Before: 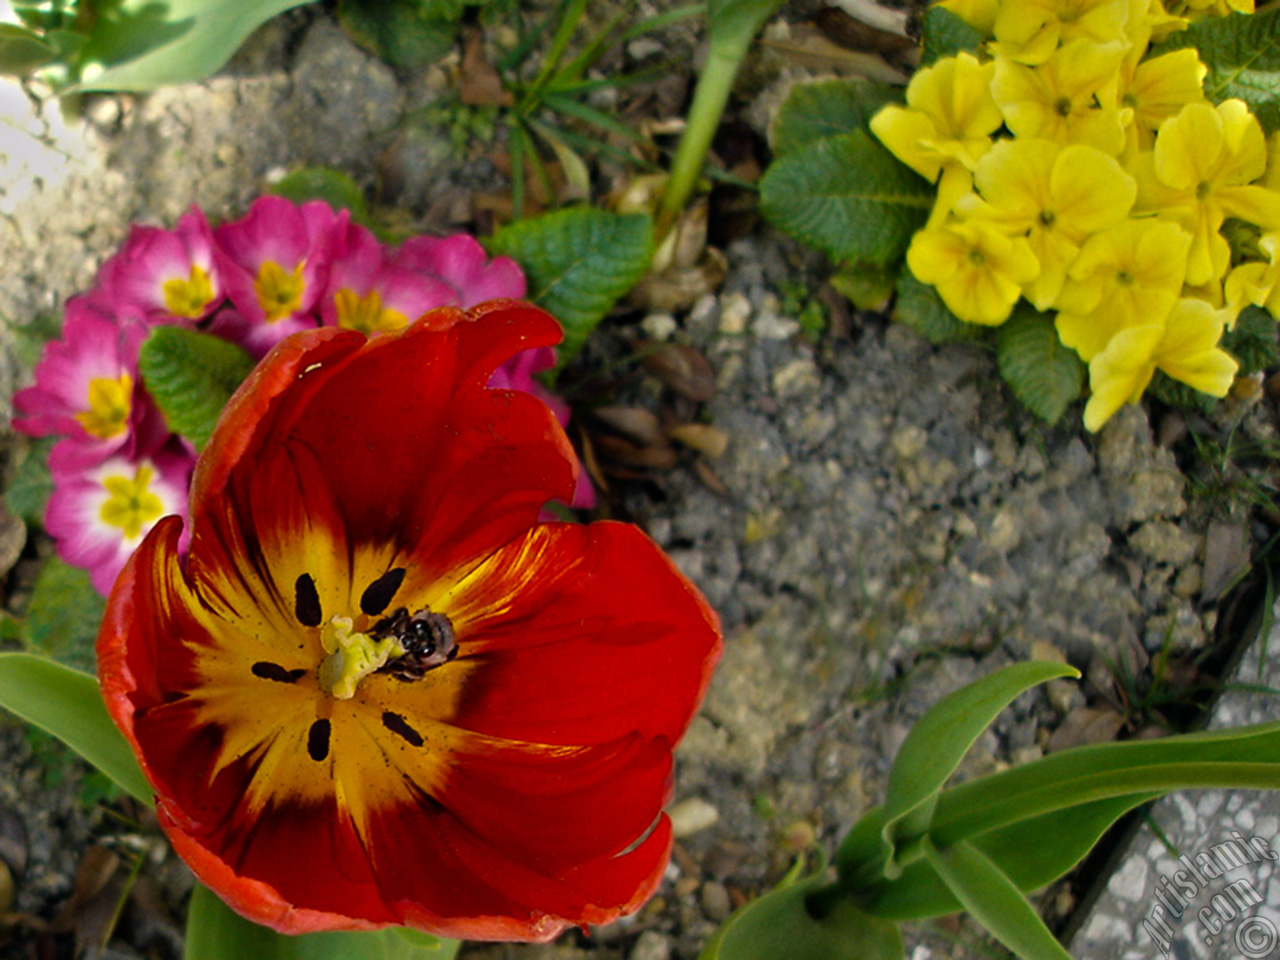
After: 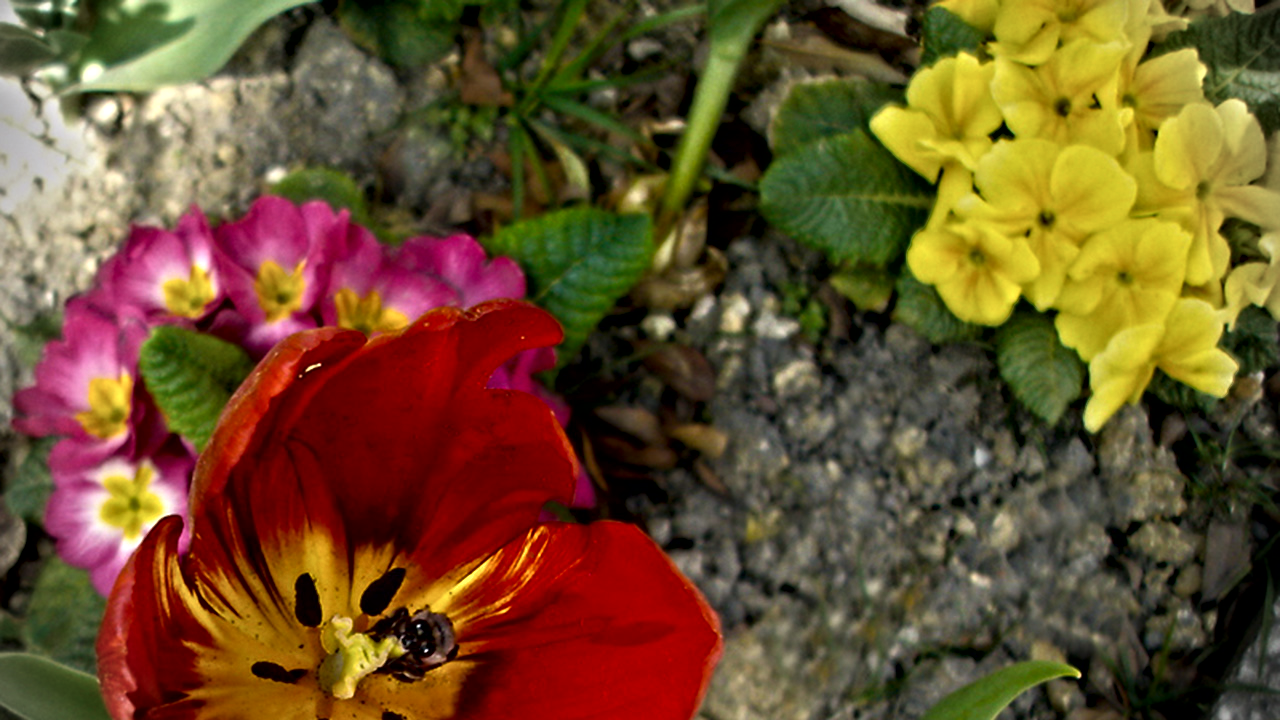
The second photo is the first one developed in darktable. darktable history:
crop: bottom 24.967%
contrast brightness saturation: saturation -0.05
shadows and highlights: shadows -70, highlights 35, soften with gaussian
contrast equalizer: y [[0.511, 0.558, 0.631, 0.632, 0.559, 0.512], [0.5 ×6], [0.507, 0.559, 0.627, 0.644, 0.647, 0.647], [0 ×6], [0 ×6]]
vignetting: fall-off start 88.03%, fall-off radius 24.9%
